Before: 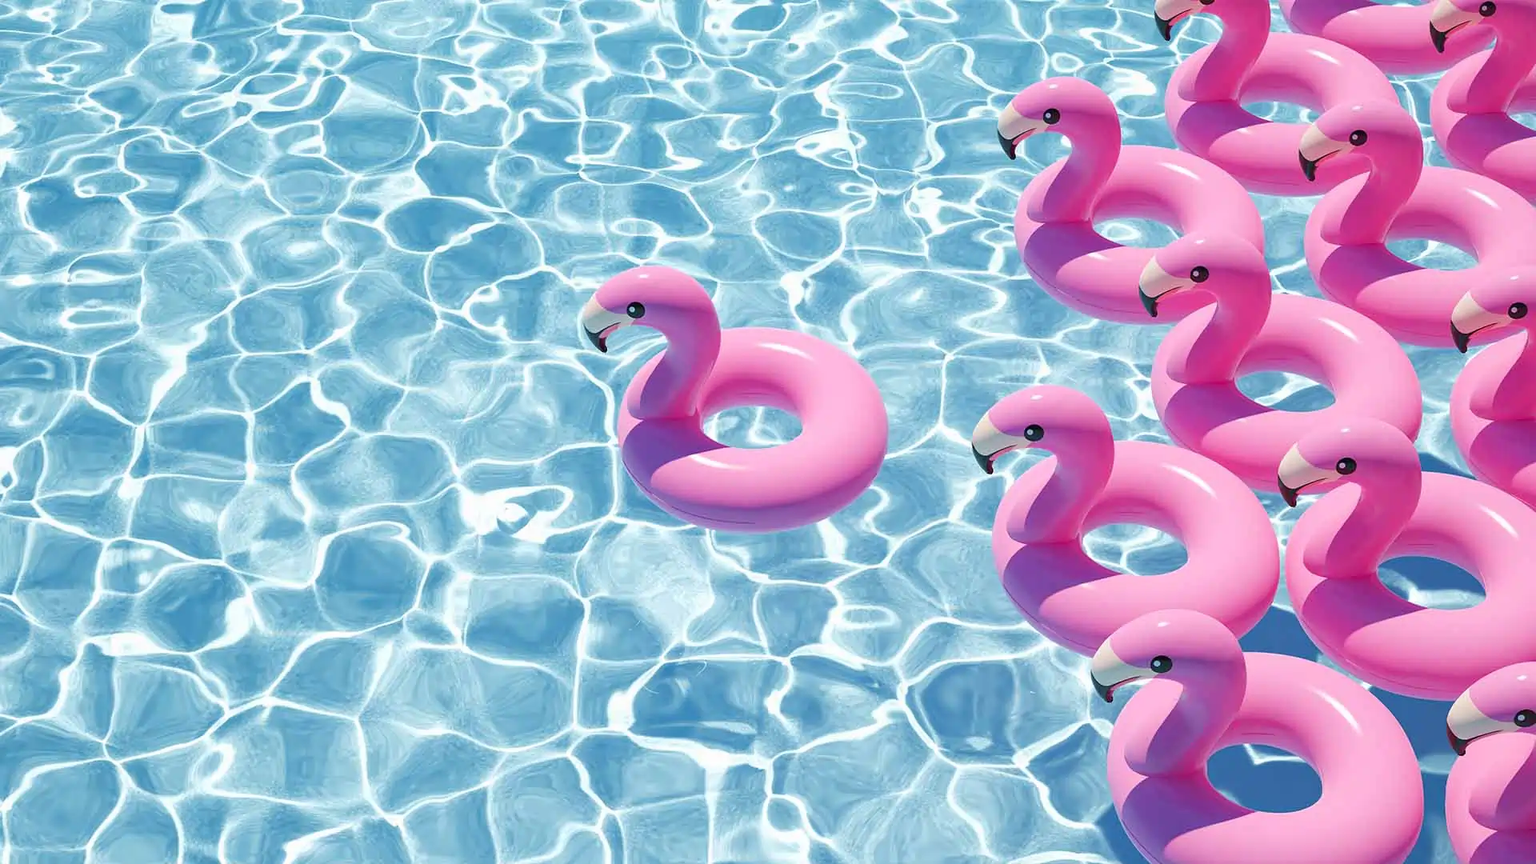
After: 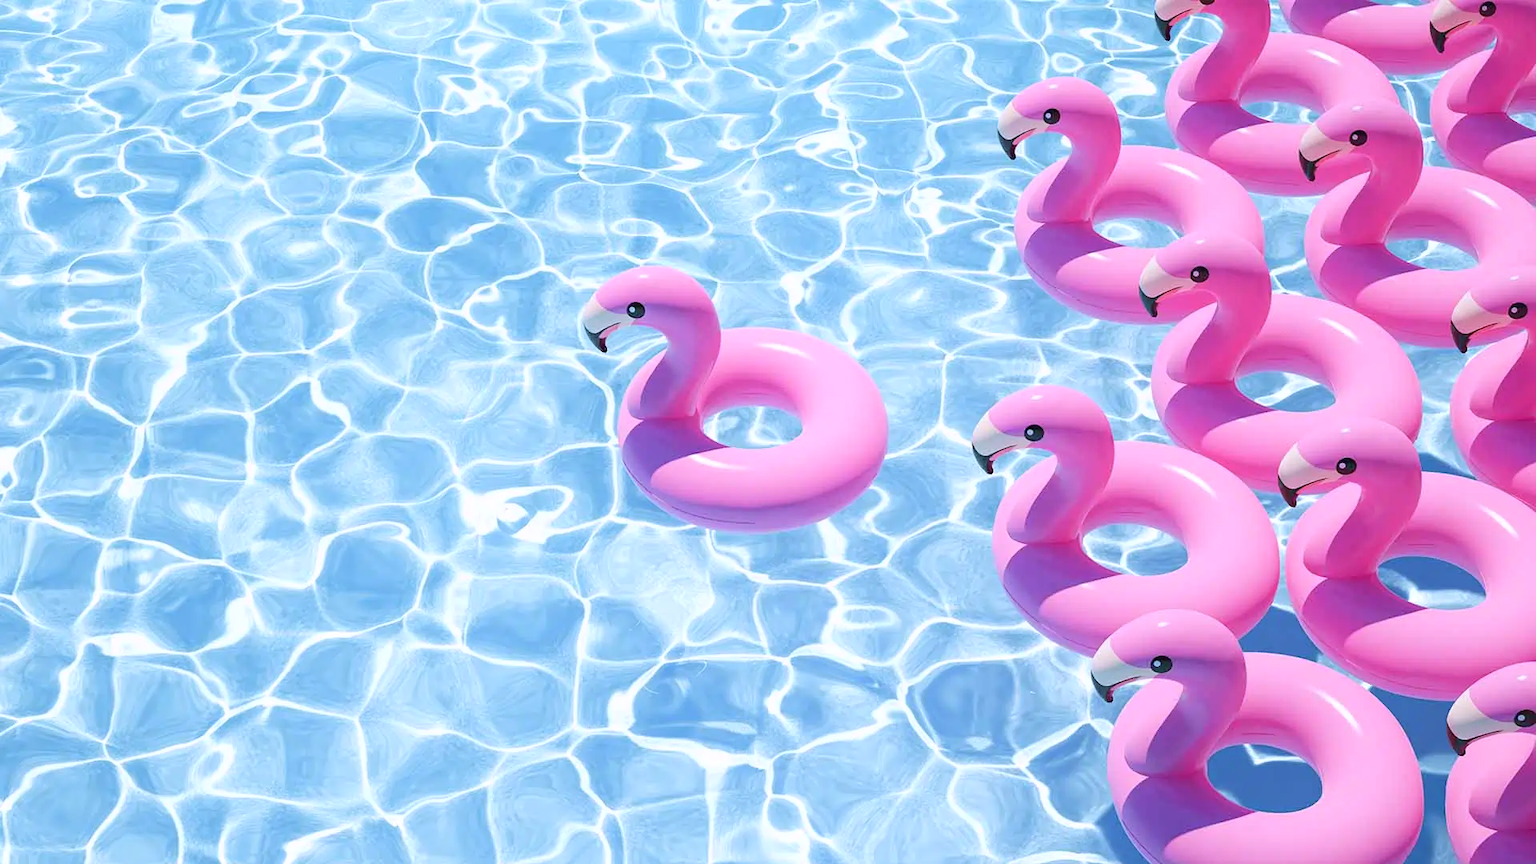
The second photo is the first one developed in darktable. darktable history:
white balance: red 1.004, blue 1.096
shadows and highlights: shadows -24.28, highlights 49.77, soften with gaussian
